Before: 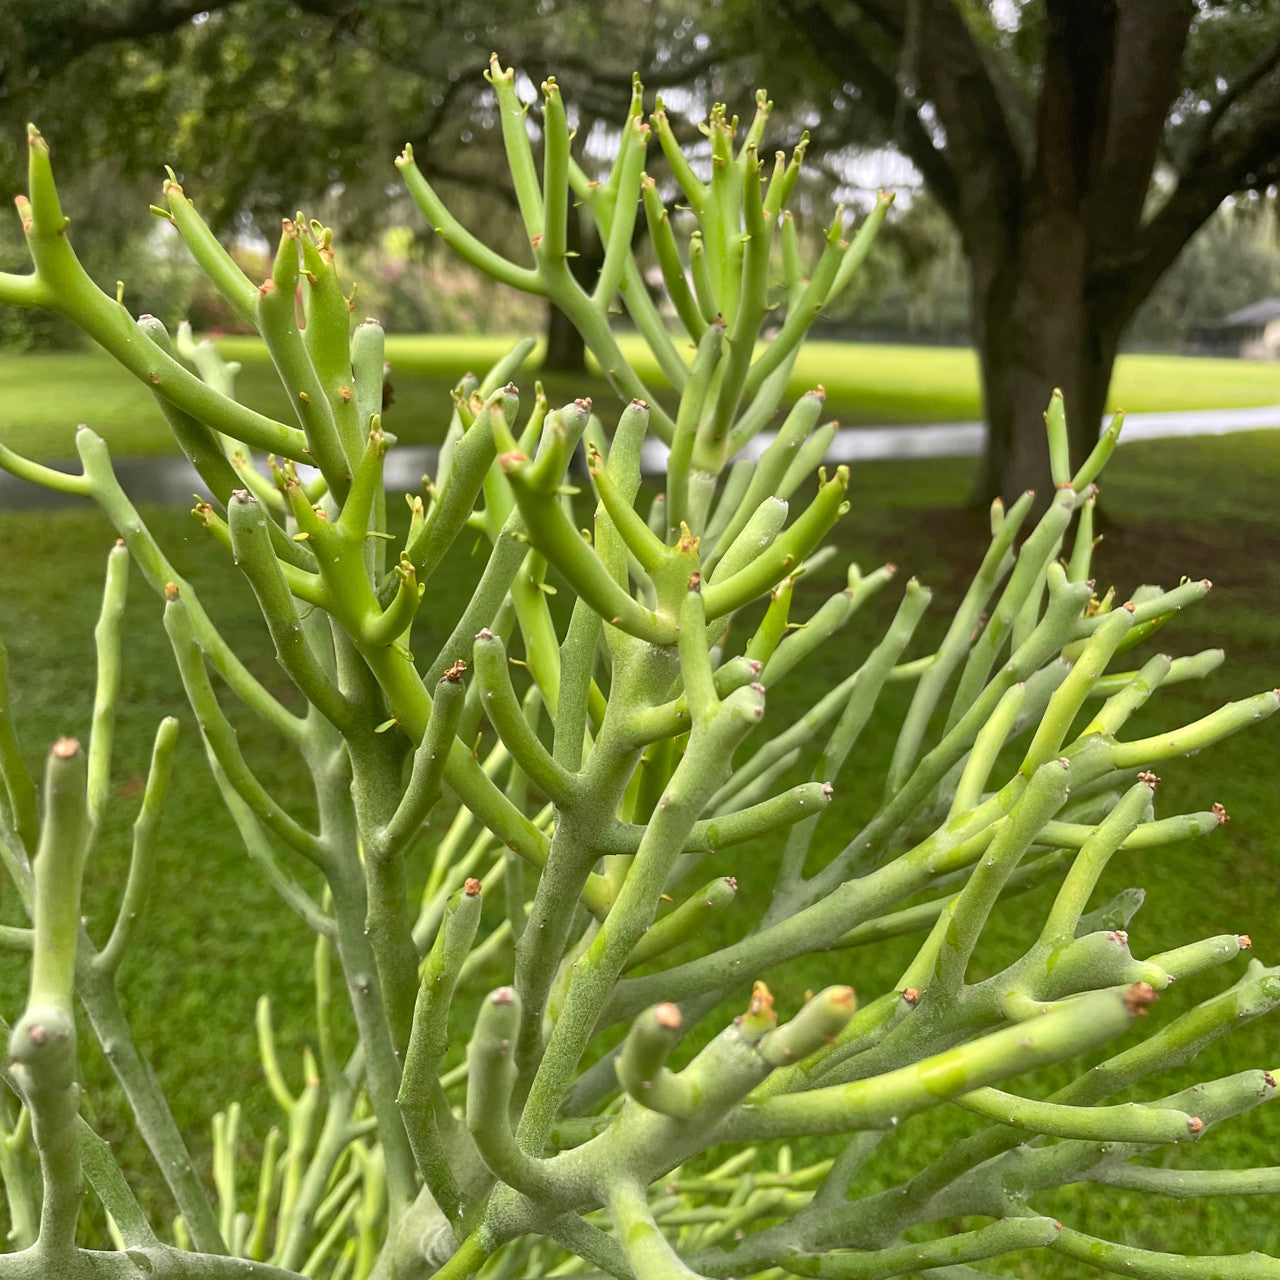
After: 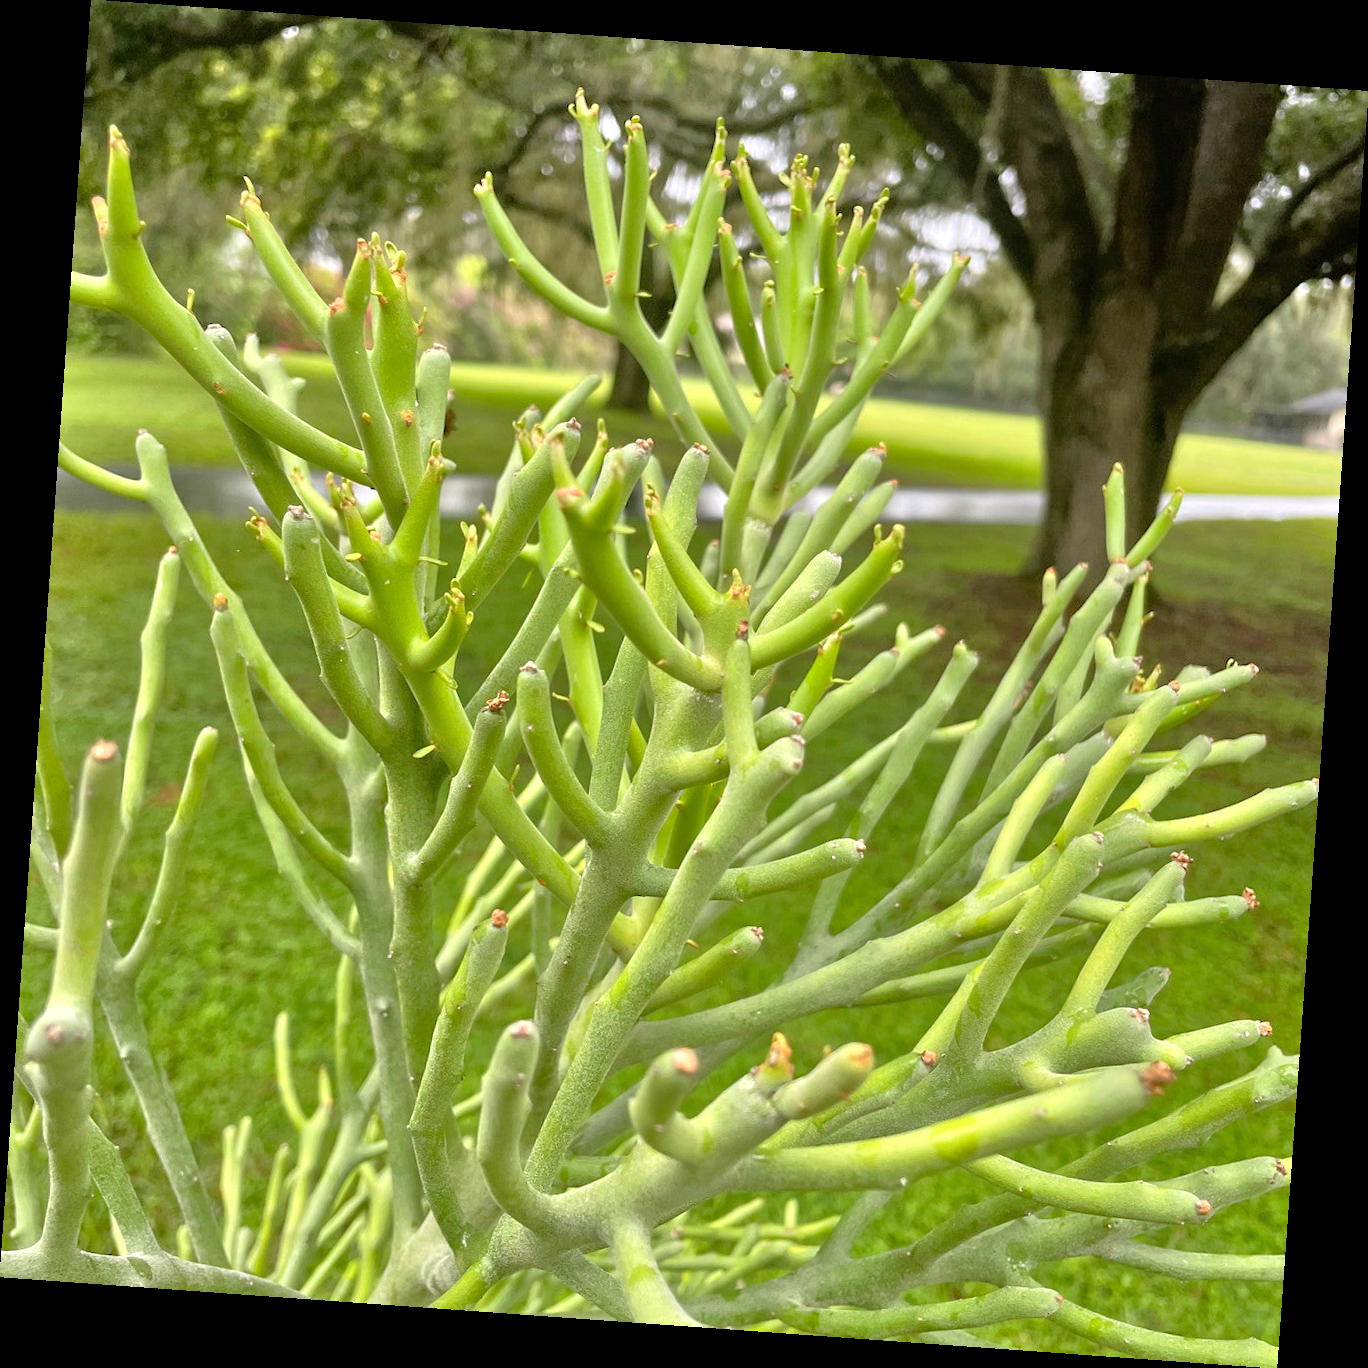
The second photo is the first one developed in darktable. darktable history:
tone equalizer: -7 EV 0.15 EV, -6 EV 0.6 EV, -5 EV 1.15 EV, -4 EV 1.33 EV, -3 EV 1.15 EV, -2 EV 0.6 EV, -1 EV 0.15 EV, mask exposure compensation -0.5 EV
rotate and perspective: rotation 4.1°, automatic cropping off
